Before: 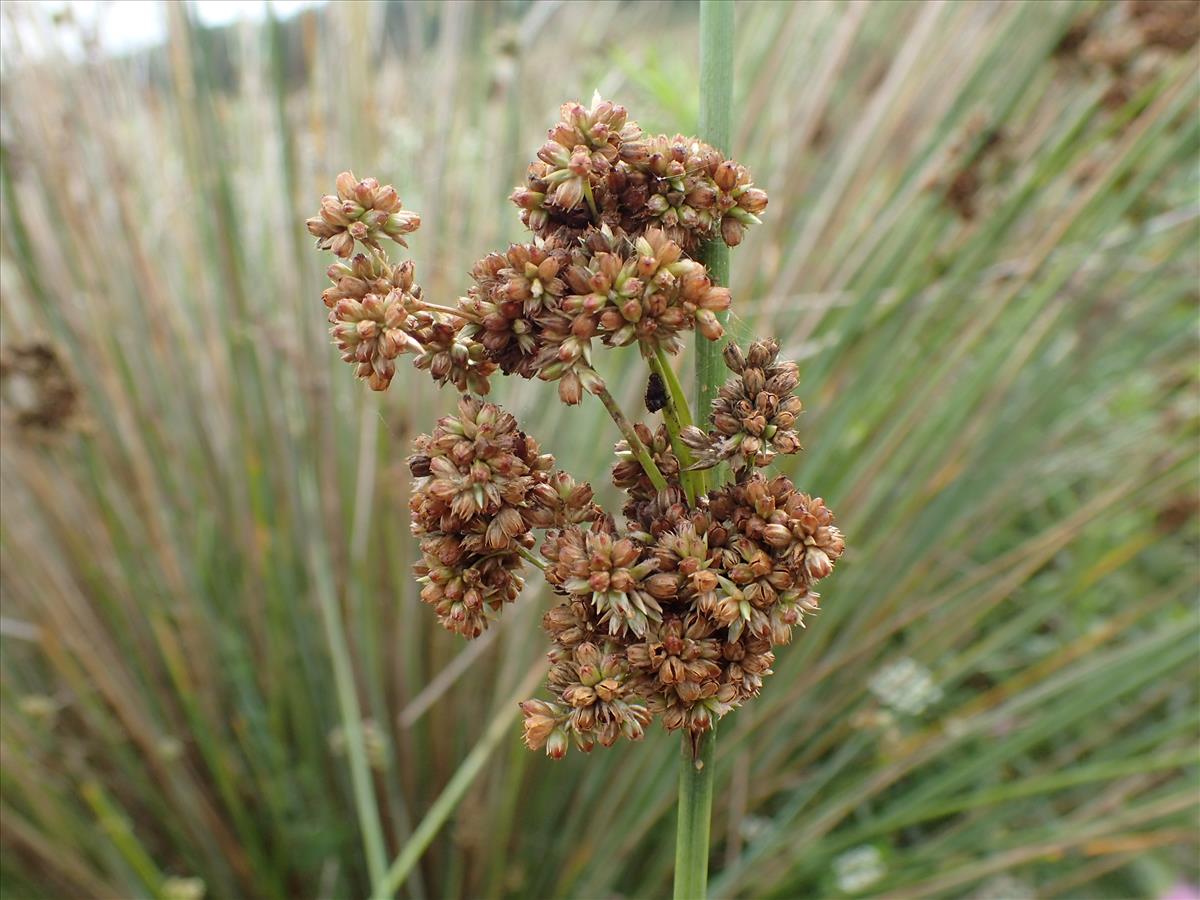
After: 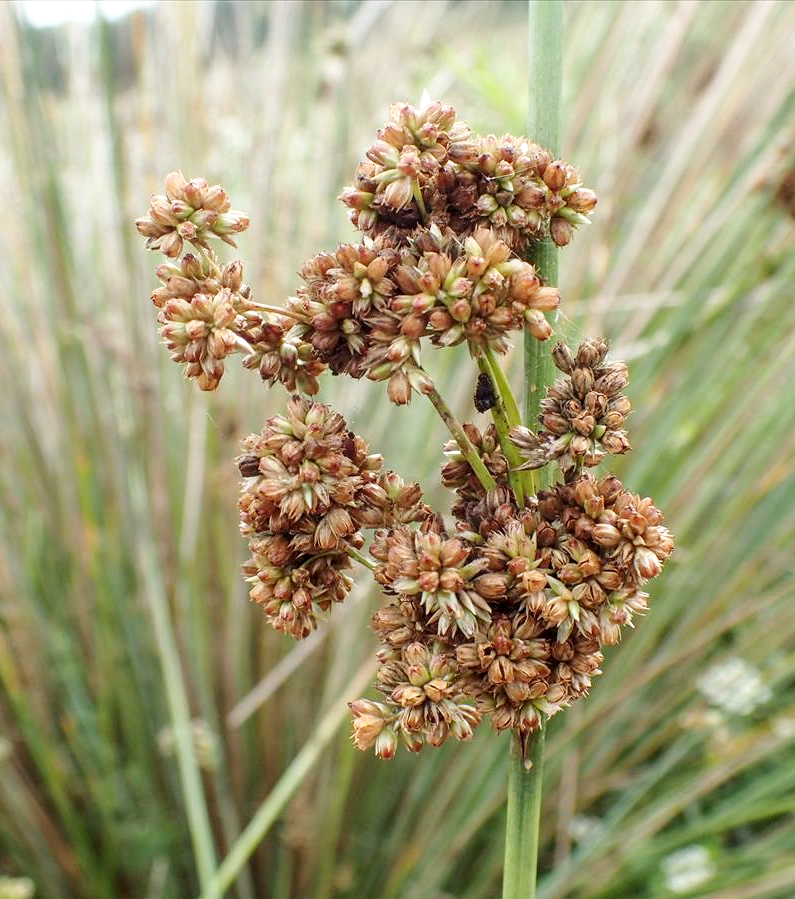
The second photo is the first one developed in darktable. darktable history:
base curve: curves: ch0 [(0, 0) (0.204, 0.334) (0.55, 0.733) (1, 1)], preserve colors none
local contrast: detail 130%
crop and rotate: left 14.317%, right 19.396%
